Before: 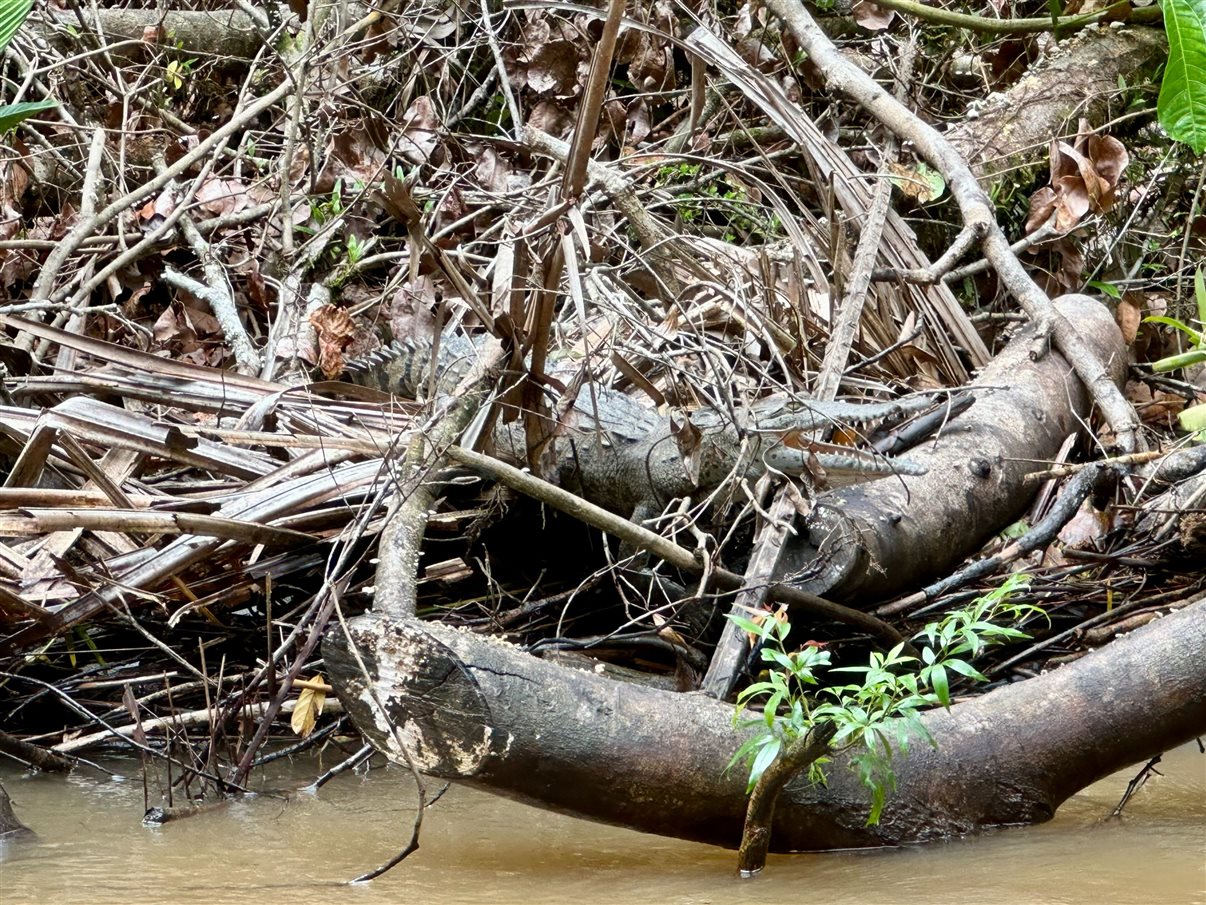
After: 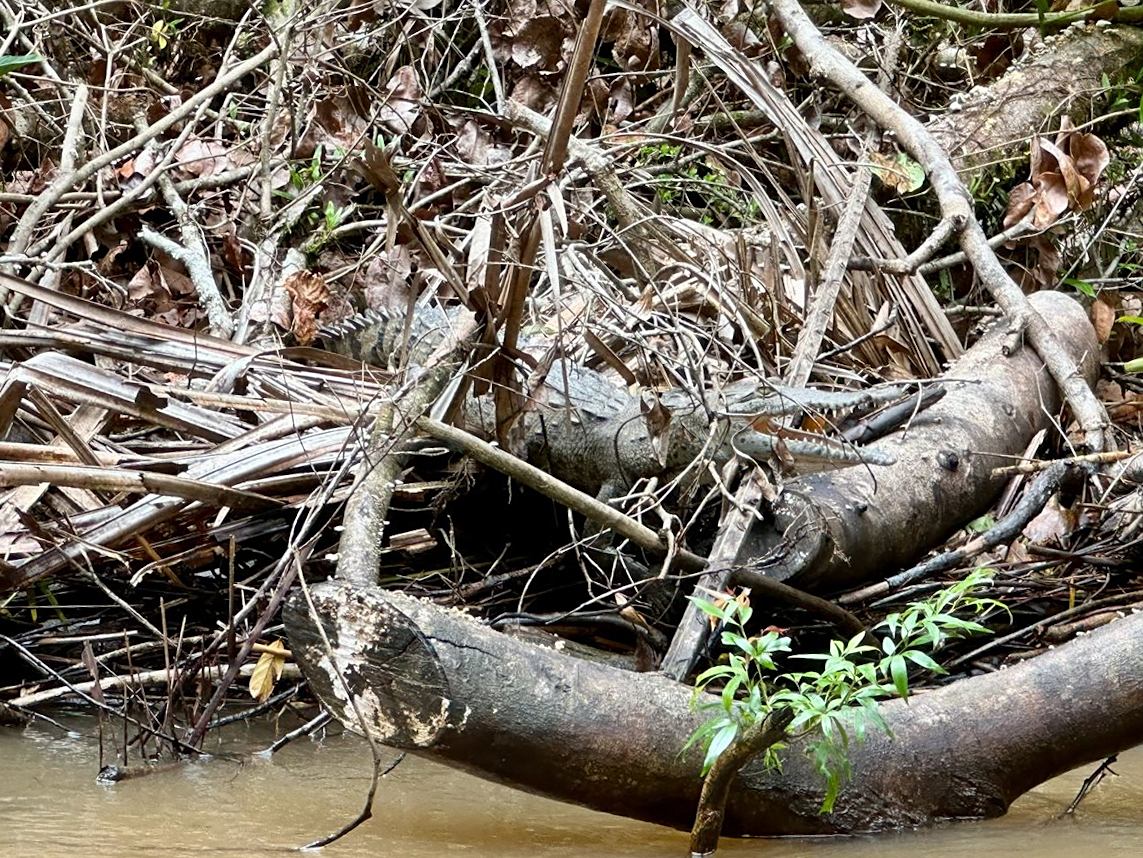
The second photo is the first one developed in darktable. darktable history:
sharpen: amount 0.2
crop and rotate: angle -2.38°
